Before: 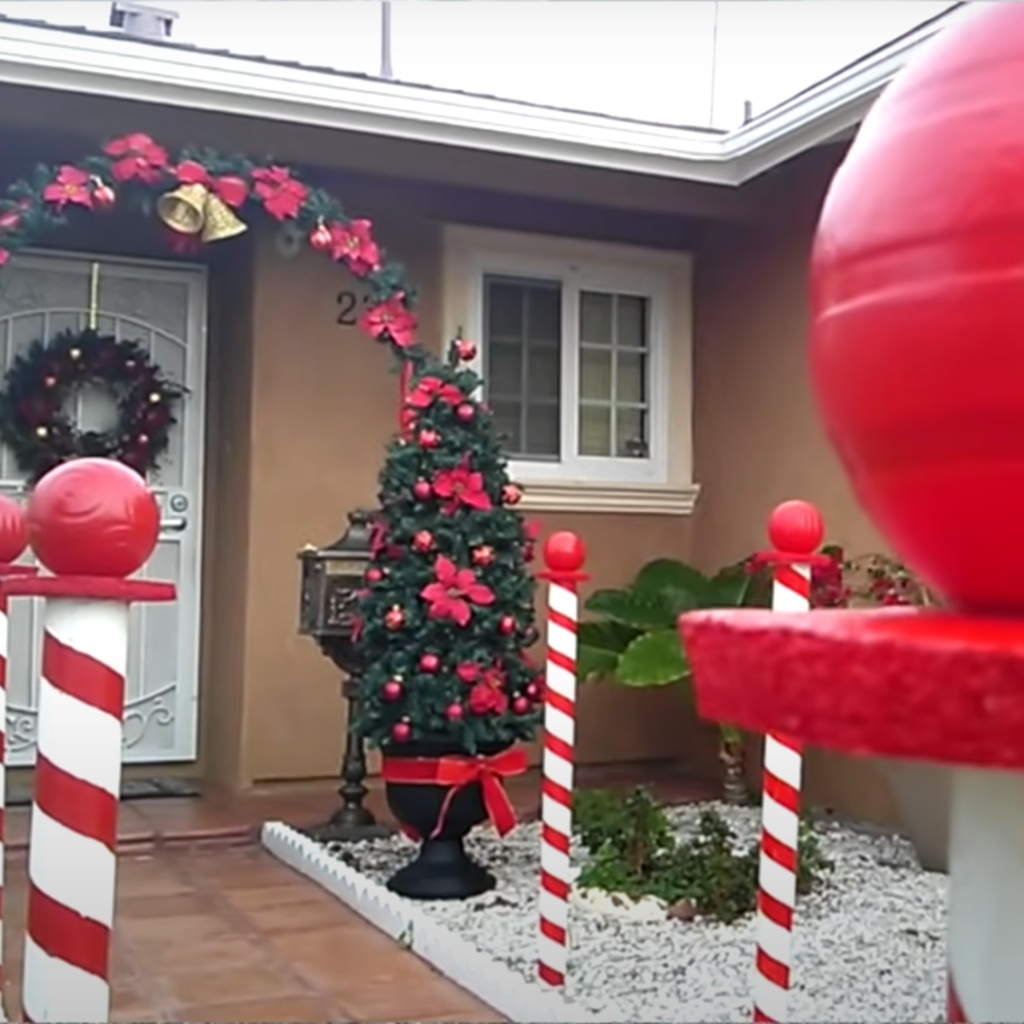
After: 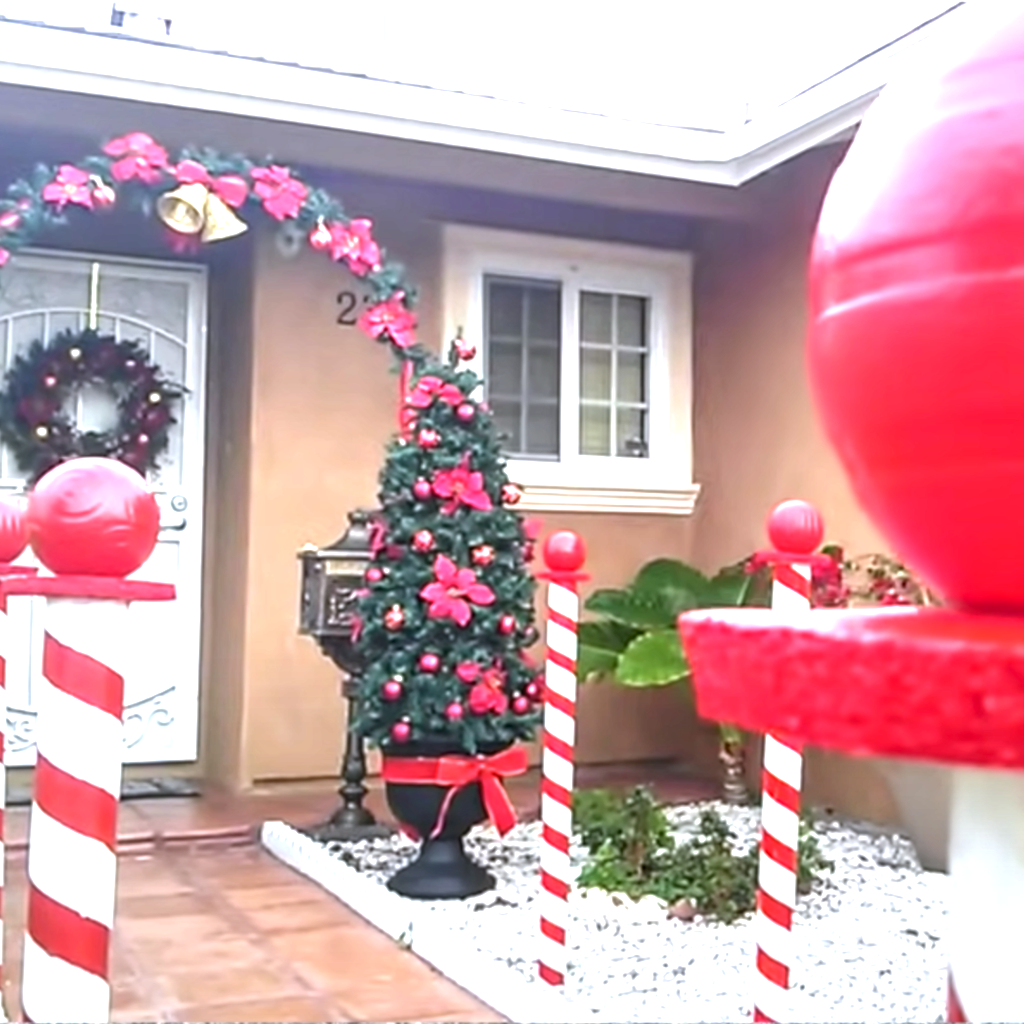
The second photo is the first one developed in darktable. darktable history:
tone equalizer: on, module defaults
exposure: black level correction 0, exposure 1.45 EV, compensate exposure bias true, compensate highlight preservation false
local contrast: on, module defaults
white balance: red 0.984, blue 1.059
